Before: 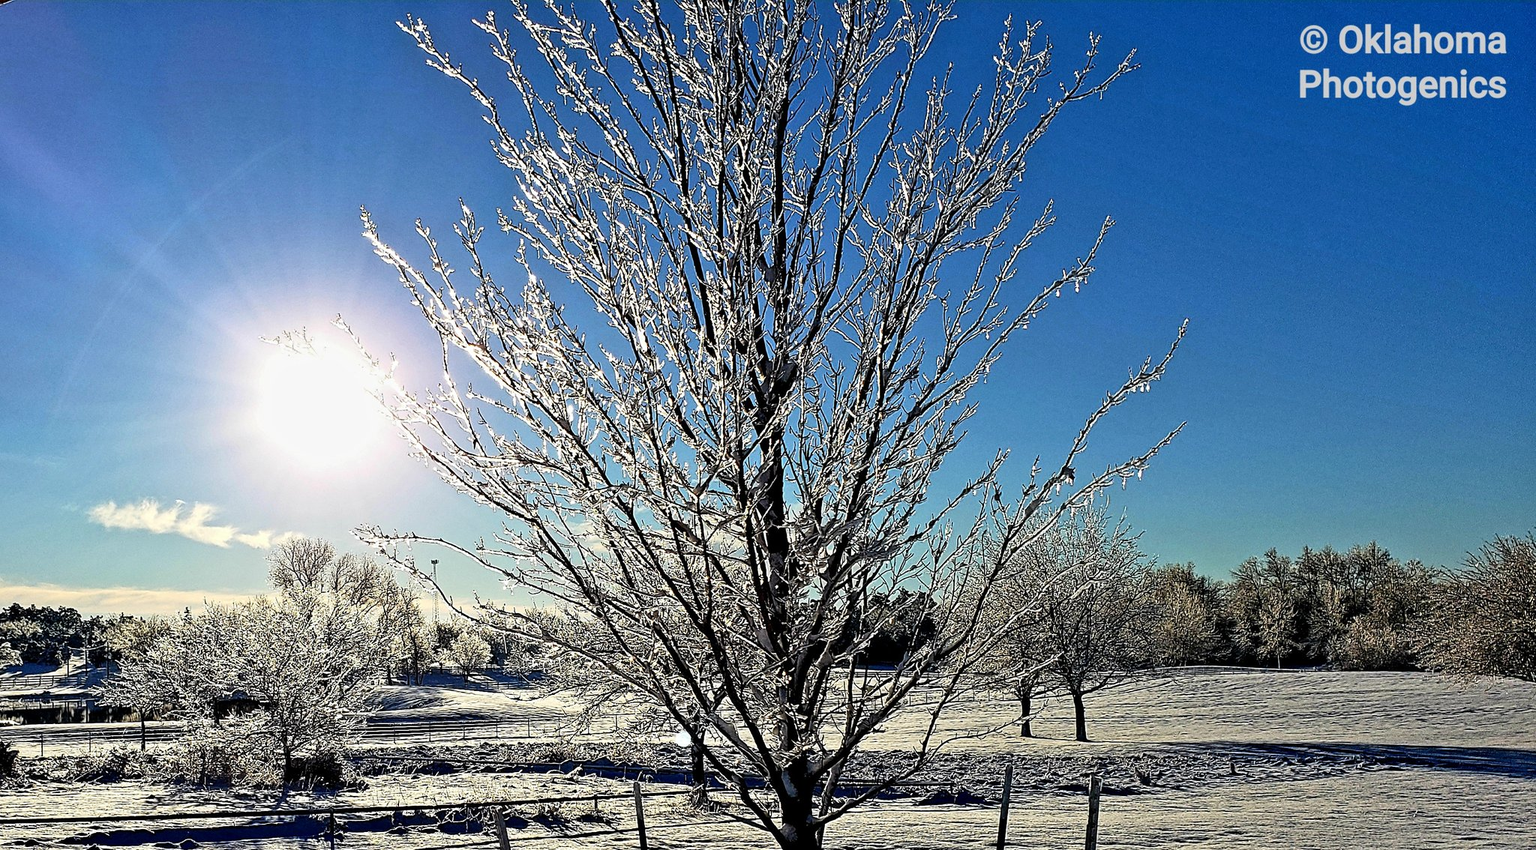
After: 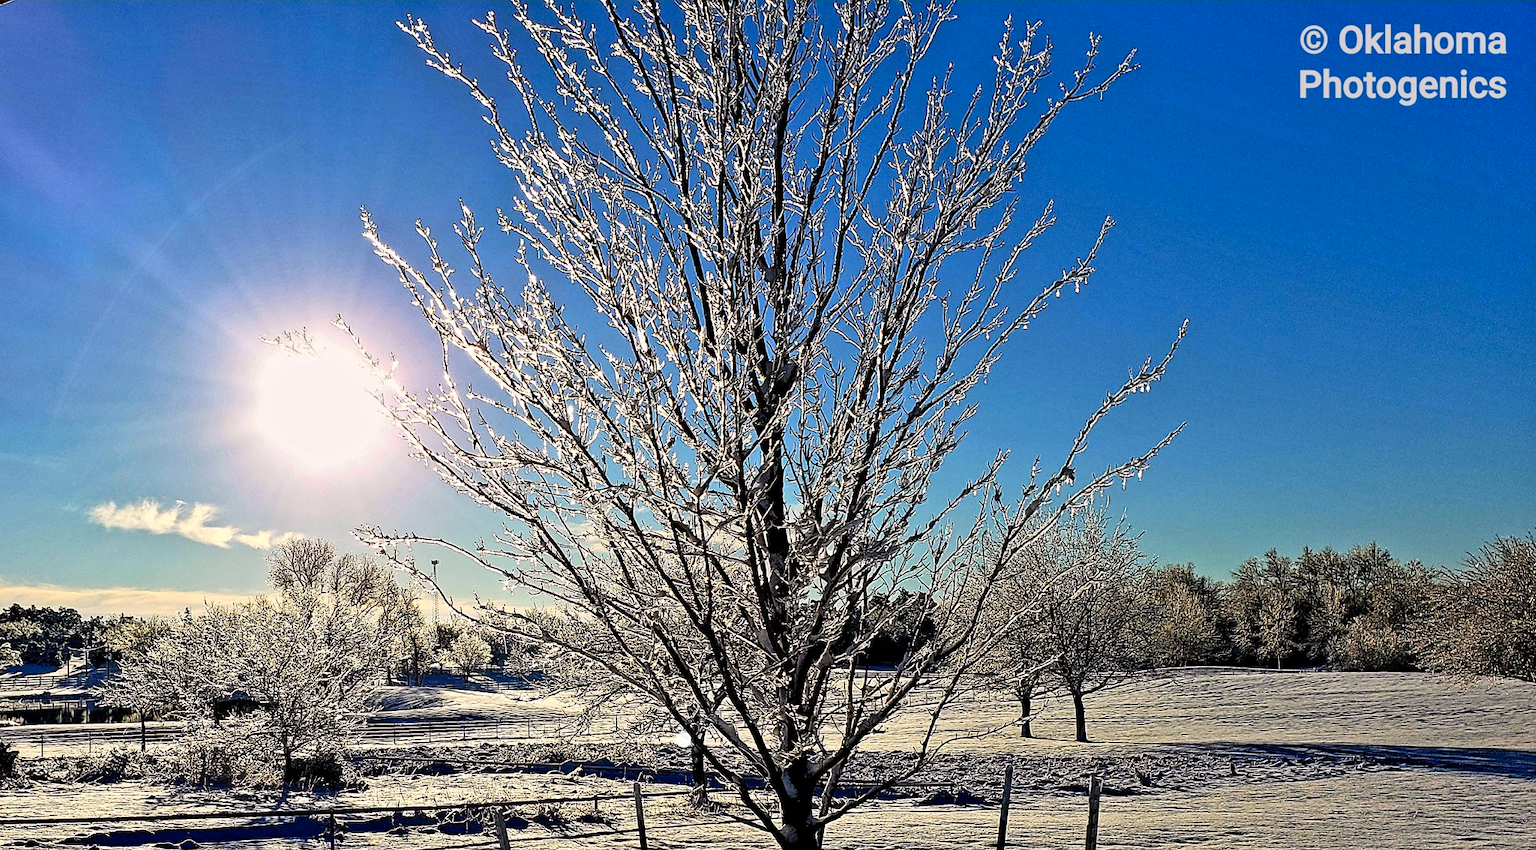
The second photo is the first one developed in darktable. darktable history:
color correction: highlights a* 3.22, highlights b* 1.93, saturation 1.19
shadows and highlights: soften with gaussian
